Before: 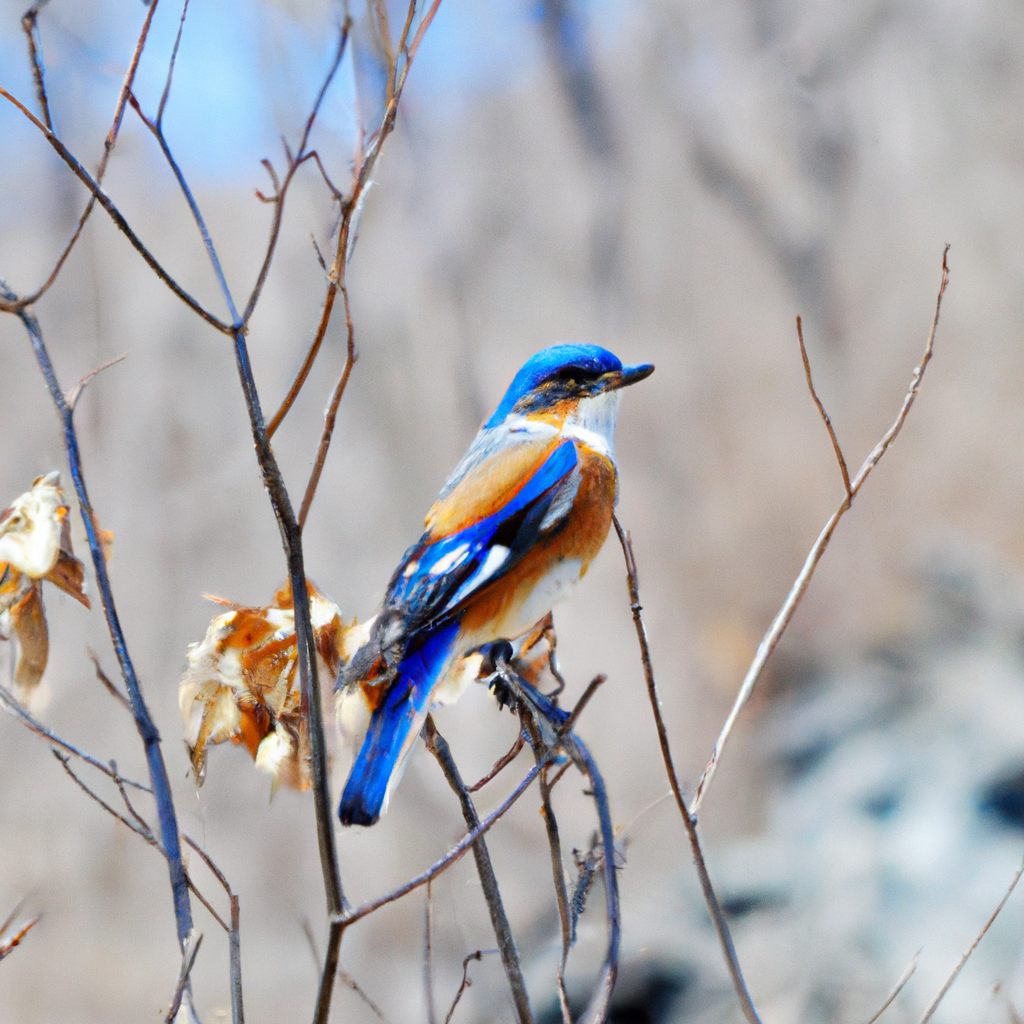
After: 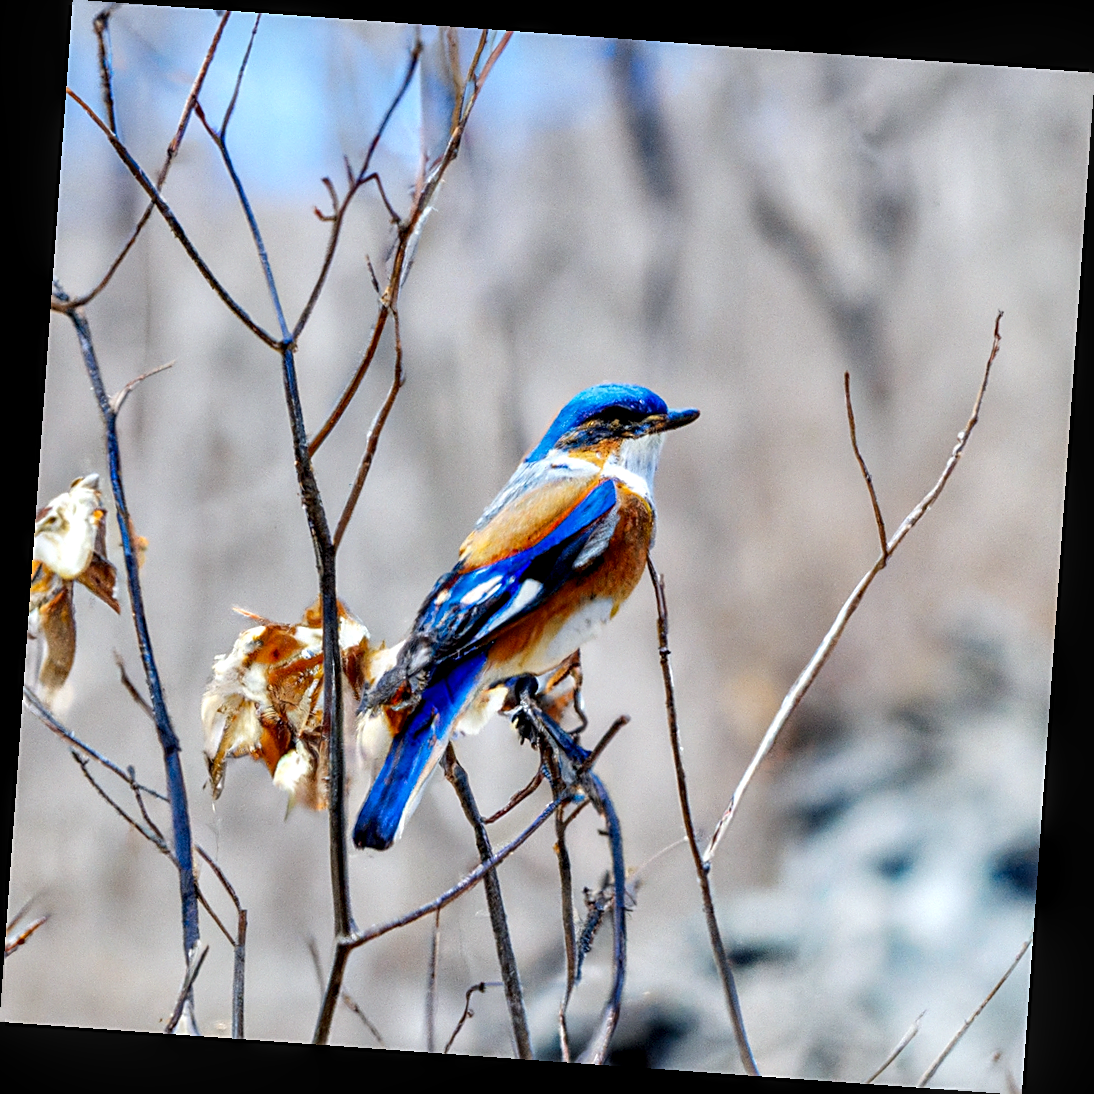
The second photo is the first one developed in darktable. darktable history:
local contrast: highlights 60%, shadows 60%, detail 160%
sharpen: on, module defaults
white balance: red 0.988, blue 1.017
rotate and perspective: rotation 4.1°, automatic cropping off
